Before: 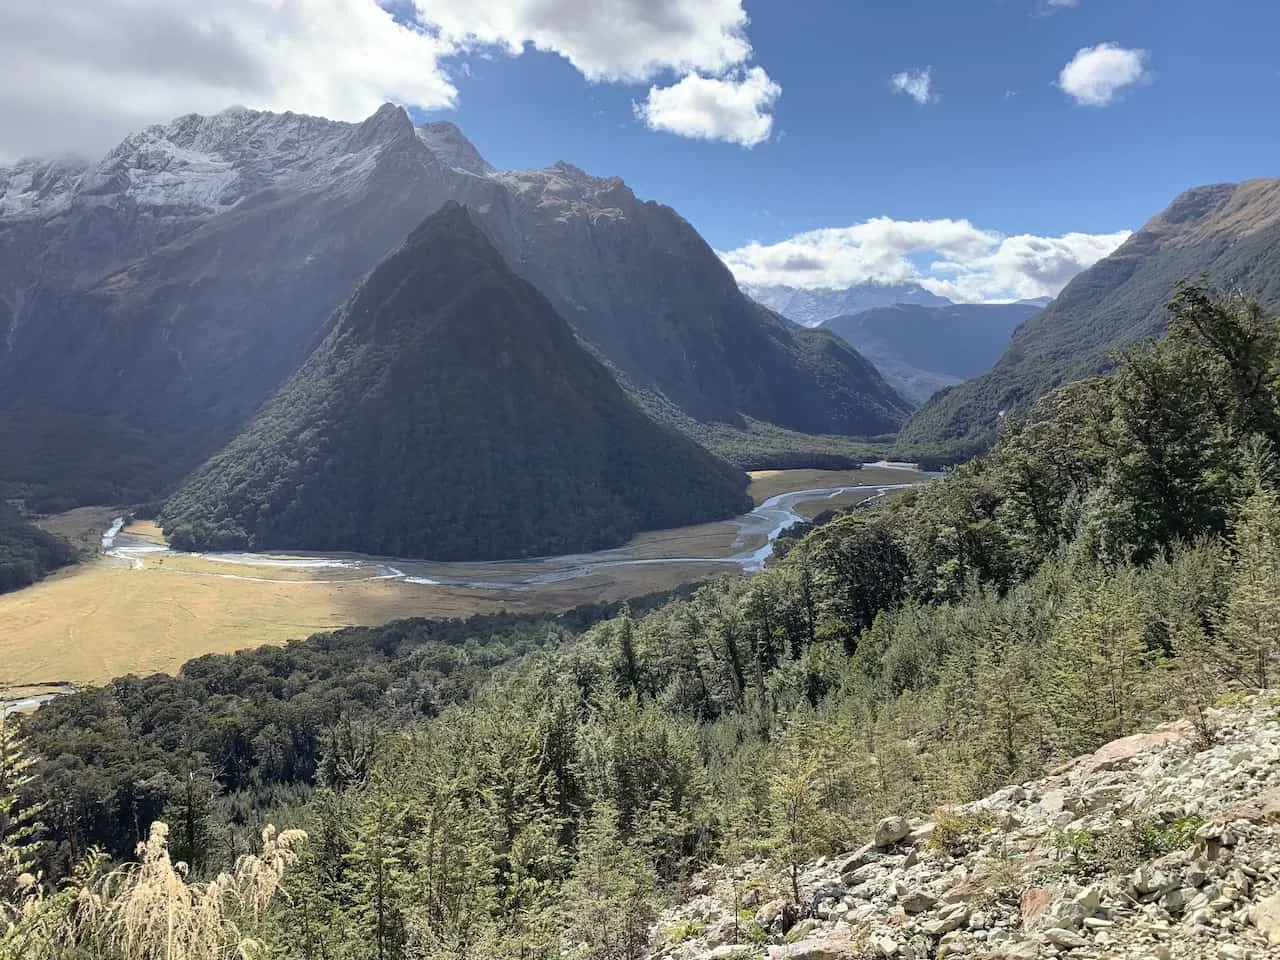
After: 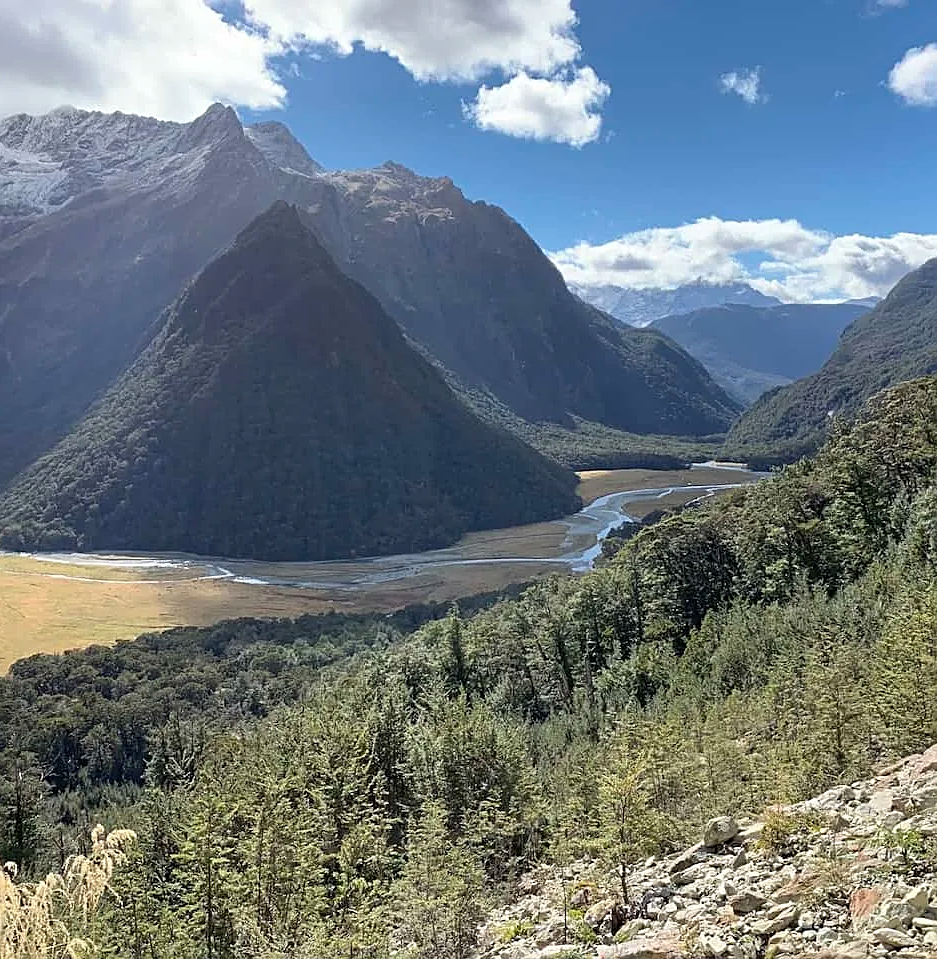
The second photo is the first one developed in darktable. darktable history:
crop: left 13.429%, right 13.332%
sharpen: on, module defaults
color zones: curves: ch0 [(0, 0.5) (0.143, 0.5) (0.286, 0.5) (0.429, 0.5) (0.571, 0.5) (0.714, 0.476) (0.857, 0.5) (1, 0.5)]; ch2 [(0, 0.5) (0.143, 0.5) (0.286, 0.5) (0.429, 0.5) (0.571, 0.5) (0.714, 0.487) (0.857, 0.5) (1, 0.5)]
